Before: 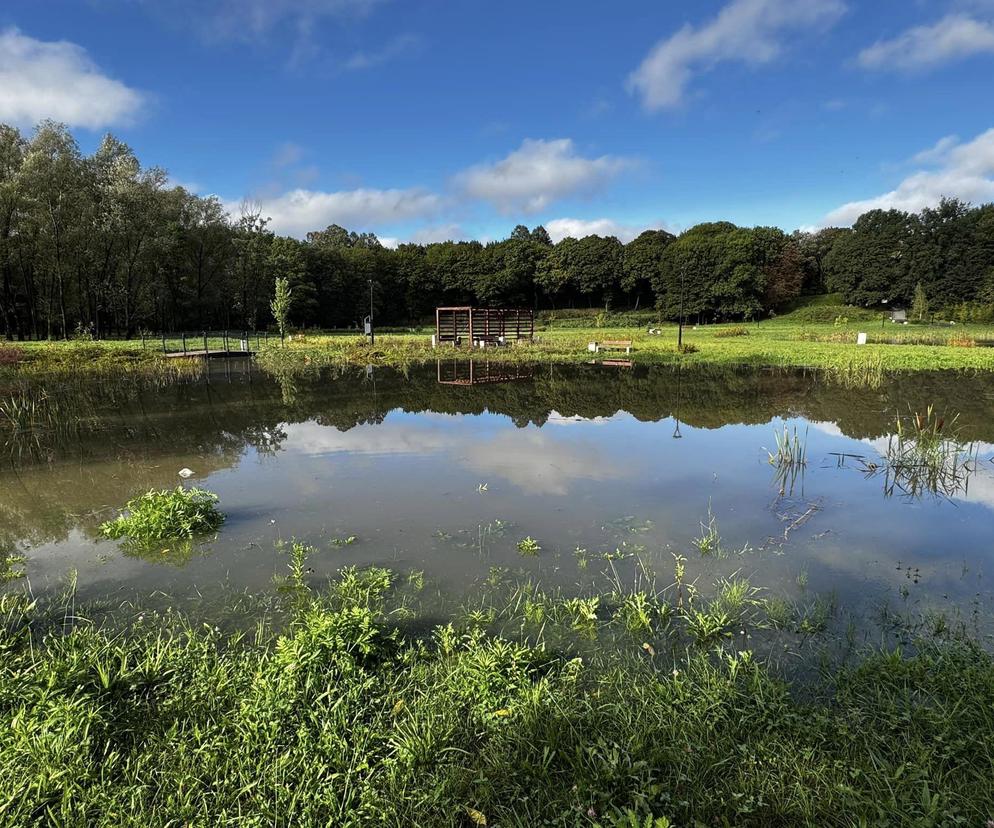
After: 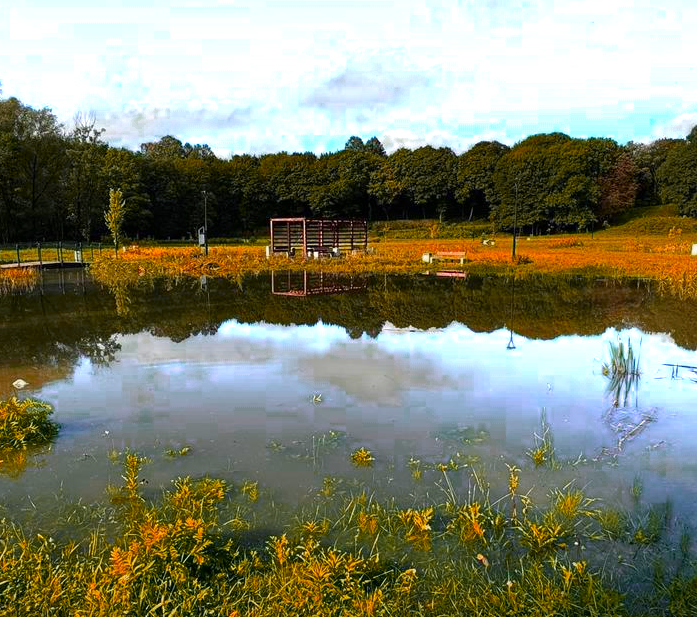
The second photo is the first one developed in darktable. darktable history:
crop and rotate: left 16.785%, top 10.799%, right 13.042%, bottom 14.624%
color zones: curves: ch0 [(0.473, 0.374) (0.742, 0.784)]; ch1 [(0.354, 0.737) (0.742, 0.705)]; ch2 [(0.318, 0.421) (0.758, 0.532)], mix 101.51%
